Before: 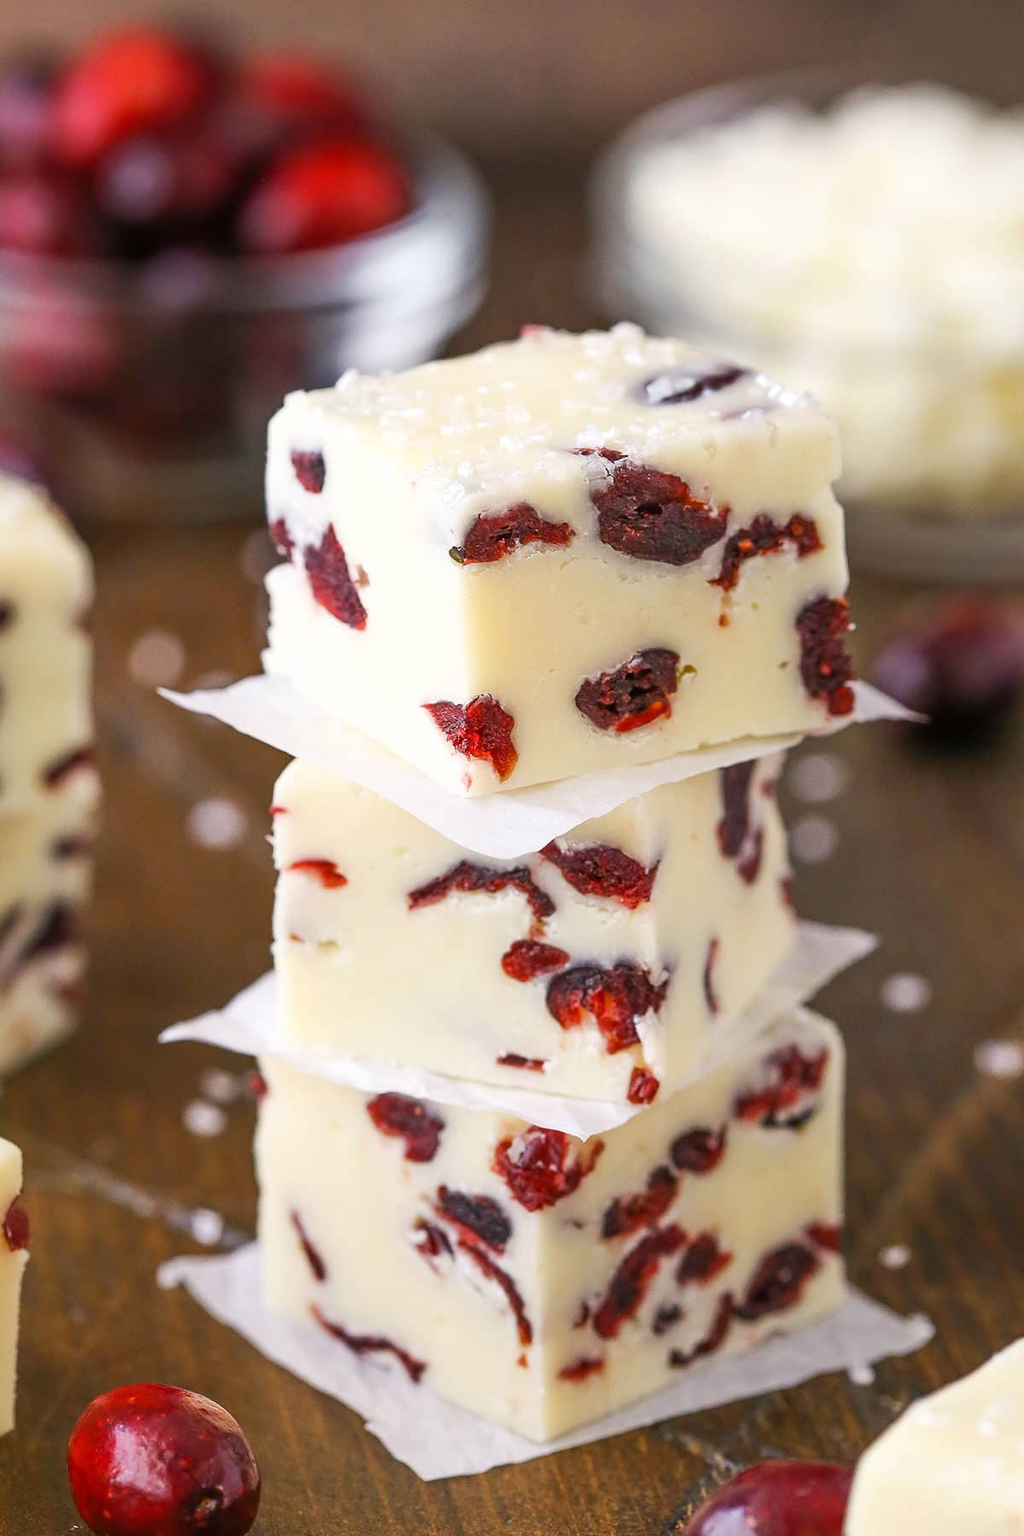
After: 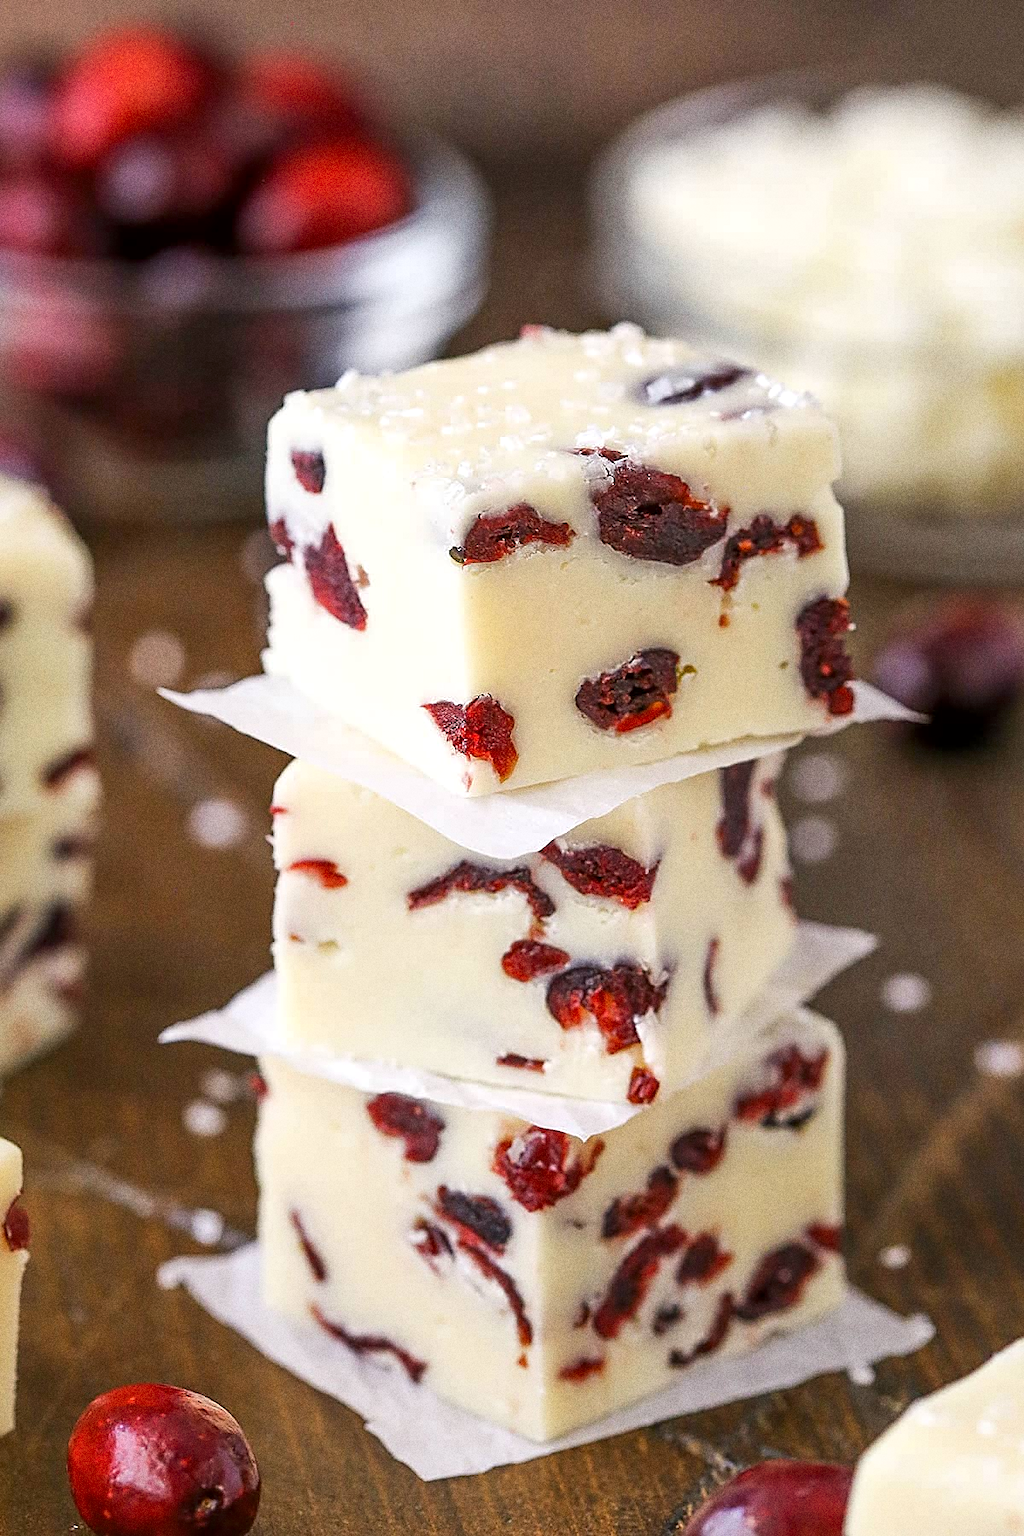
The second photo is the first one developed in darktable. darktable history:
grain: coarseness 0.09 ISO, strength 40%
sharpen: on, module defaults
local contrast: mode bilateral grid, contrast 20, coarseness 50, detail 132%, midtone range 0.2
